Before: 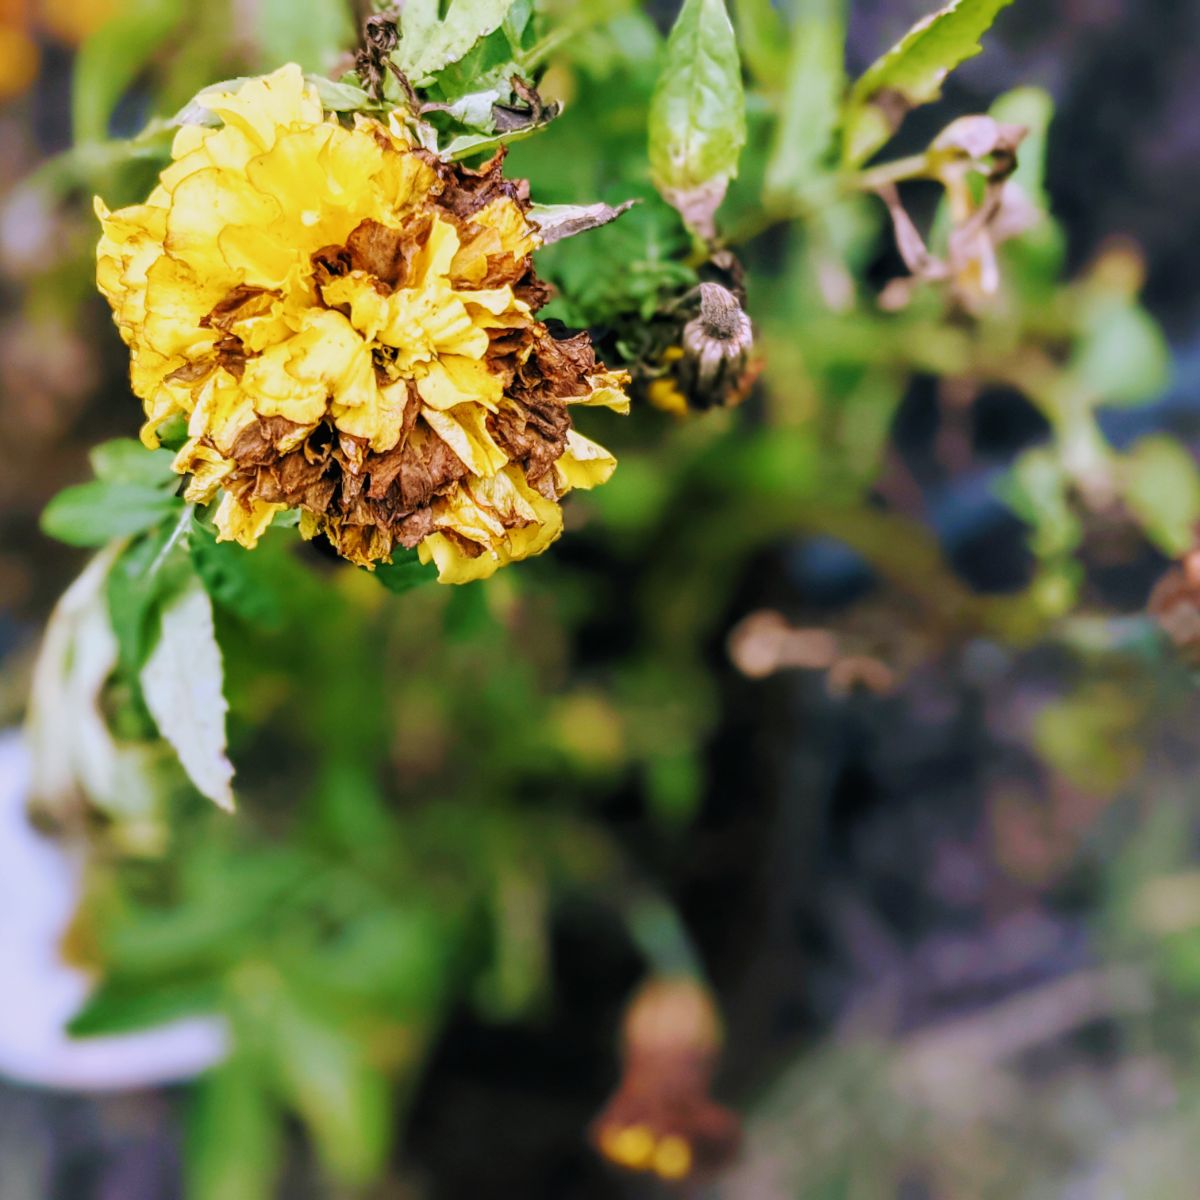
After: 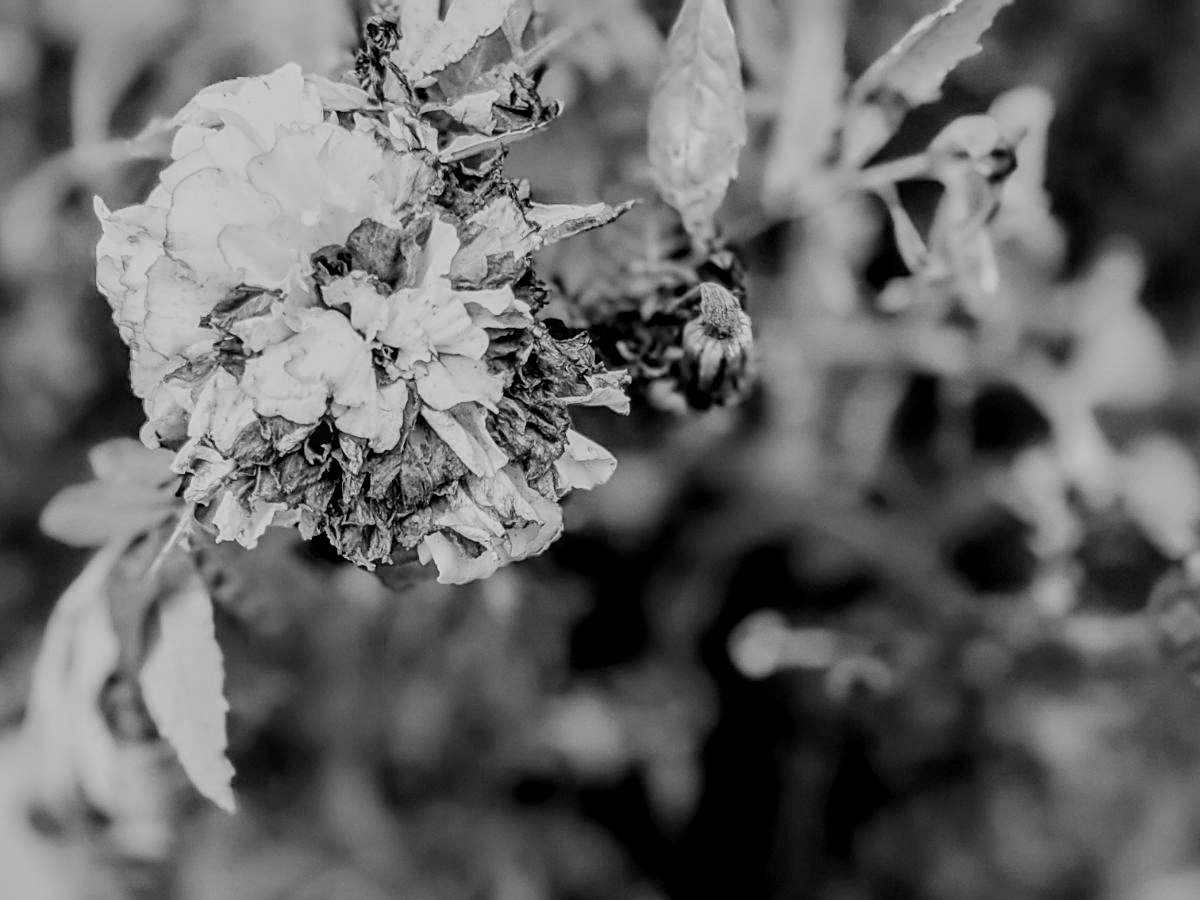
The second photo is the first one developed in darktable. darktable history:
local contrast: on, module defaults
sharpen: on, module defaults
filmic rgb: black relative exposure -7.32 EV, white relative exposure 5.09 EV, hardness 3.2
monochrome: a 32, b 64, size 2.3
crop: bottom 24.988%
